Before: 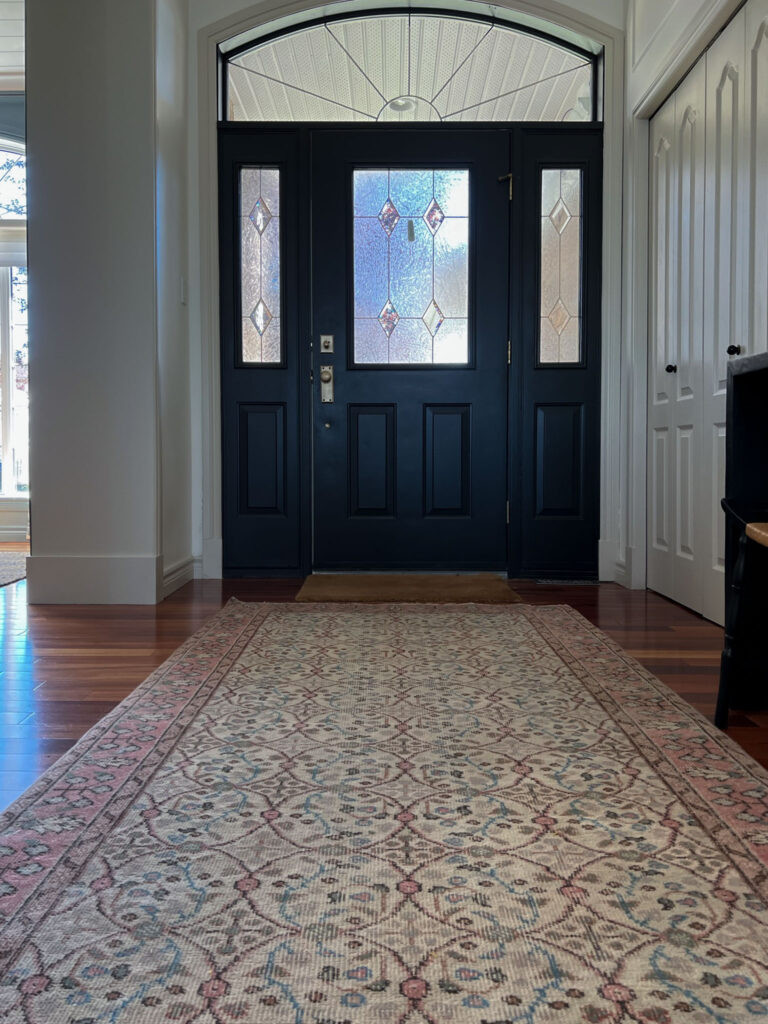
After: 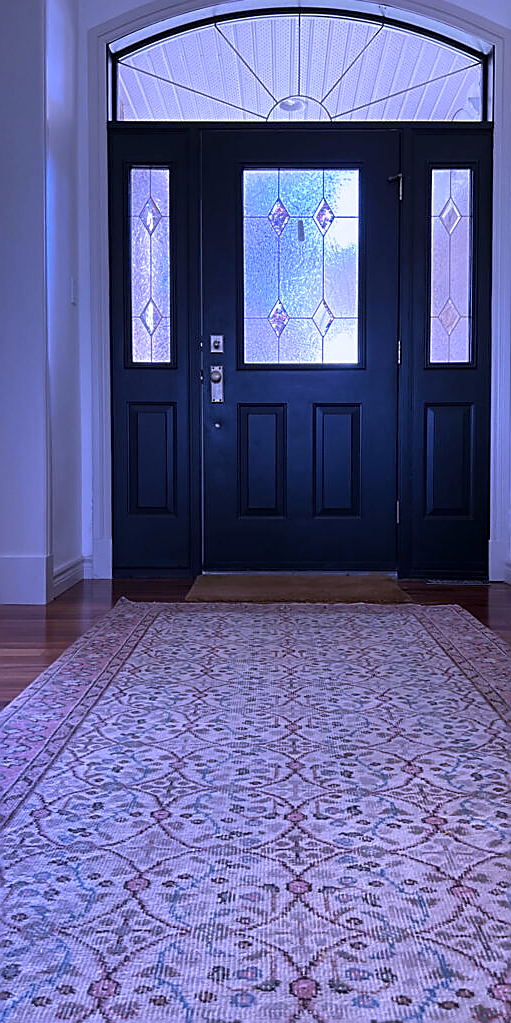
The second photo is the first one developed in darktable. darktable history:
sharpen: radius 1.4, amount 1.25, threshold 0.7
white balance: red 0.98, blue 1.61
crop and rotate: left 14.436%, right 18.898%
exposure: compensate highlight preservation false
